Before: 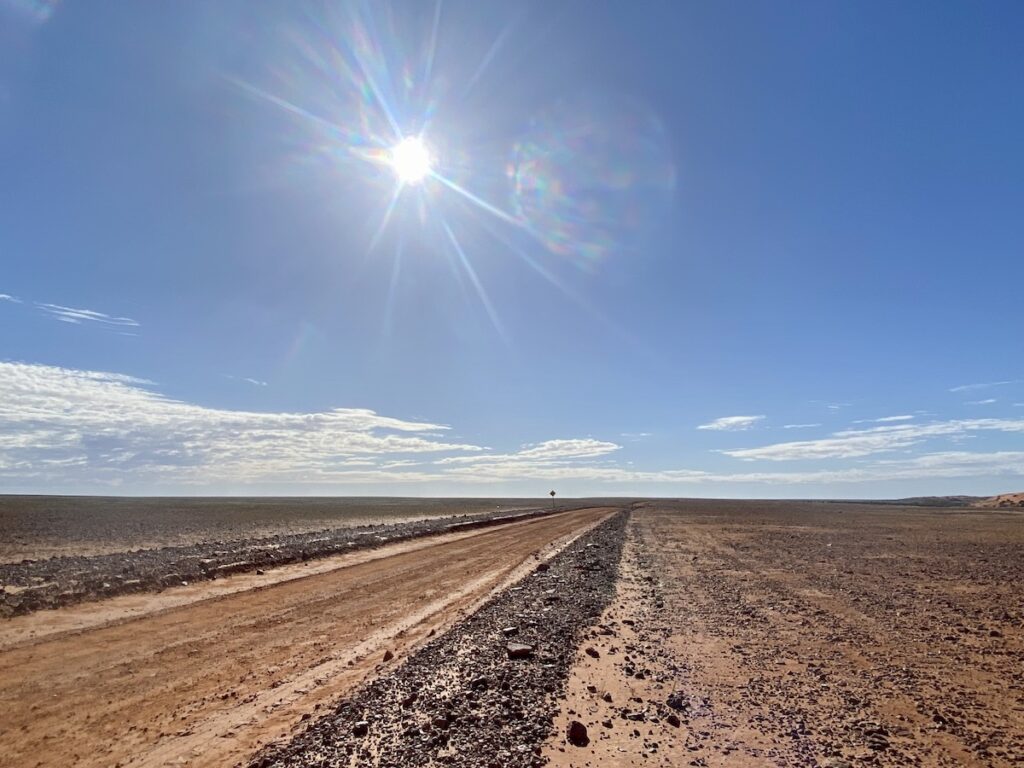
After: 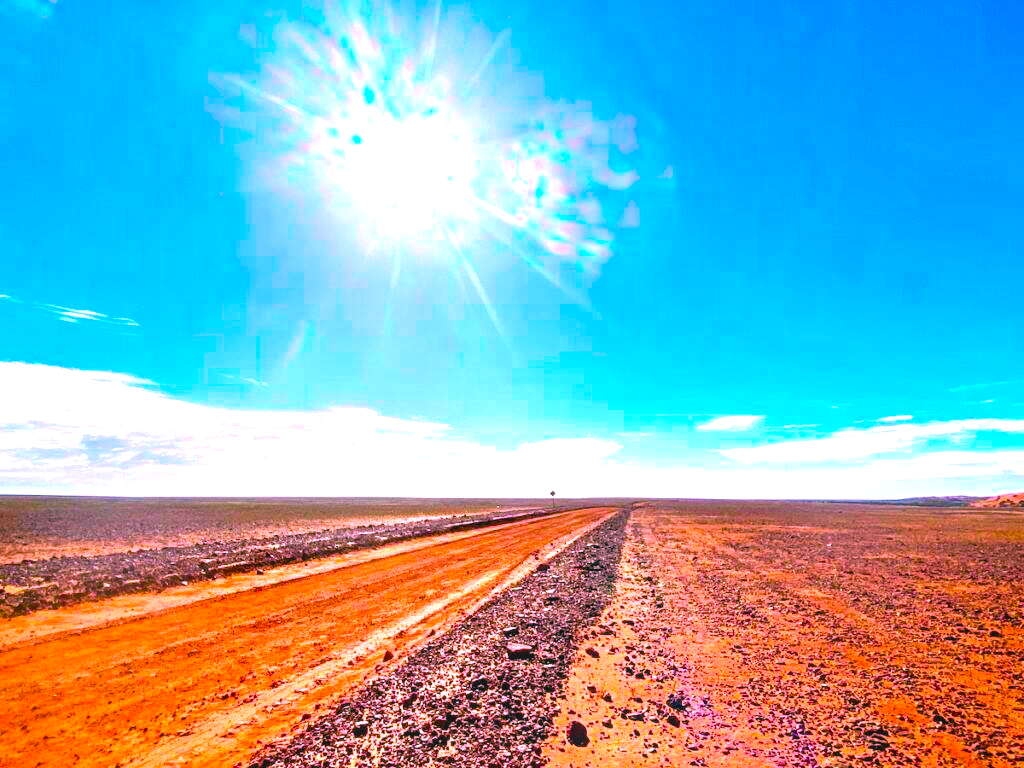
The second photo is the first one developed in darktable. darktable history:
local contrast: detail 109%
color balance rgb: global offset › luminance -0.32%, global offset › chroma 0.116%, global offset › hue 162.23°, perceptual saturation grading › global saturation 30.05%, perceptual brilliance grading › global brilliance 29.397%, perceptual brilliance grading › highlights 11.969%, perceptual brilliance grading › mid-tones 23.555%, global vibrance 50.007%
color correction: highlights a* 19.5, highlights b* -12.05, saturation 1.69
